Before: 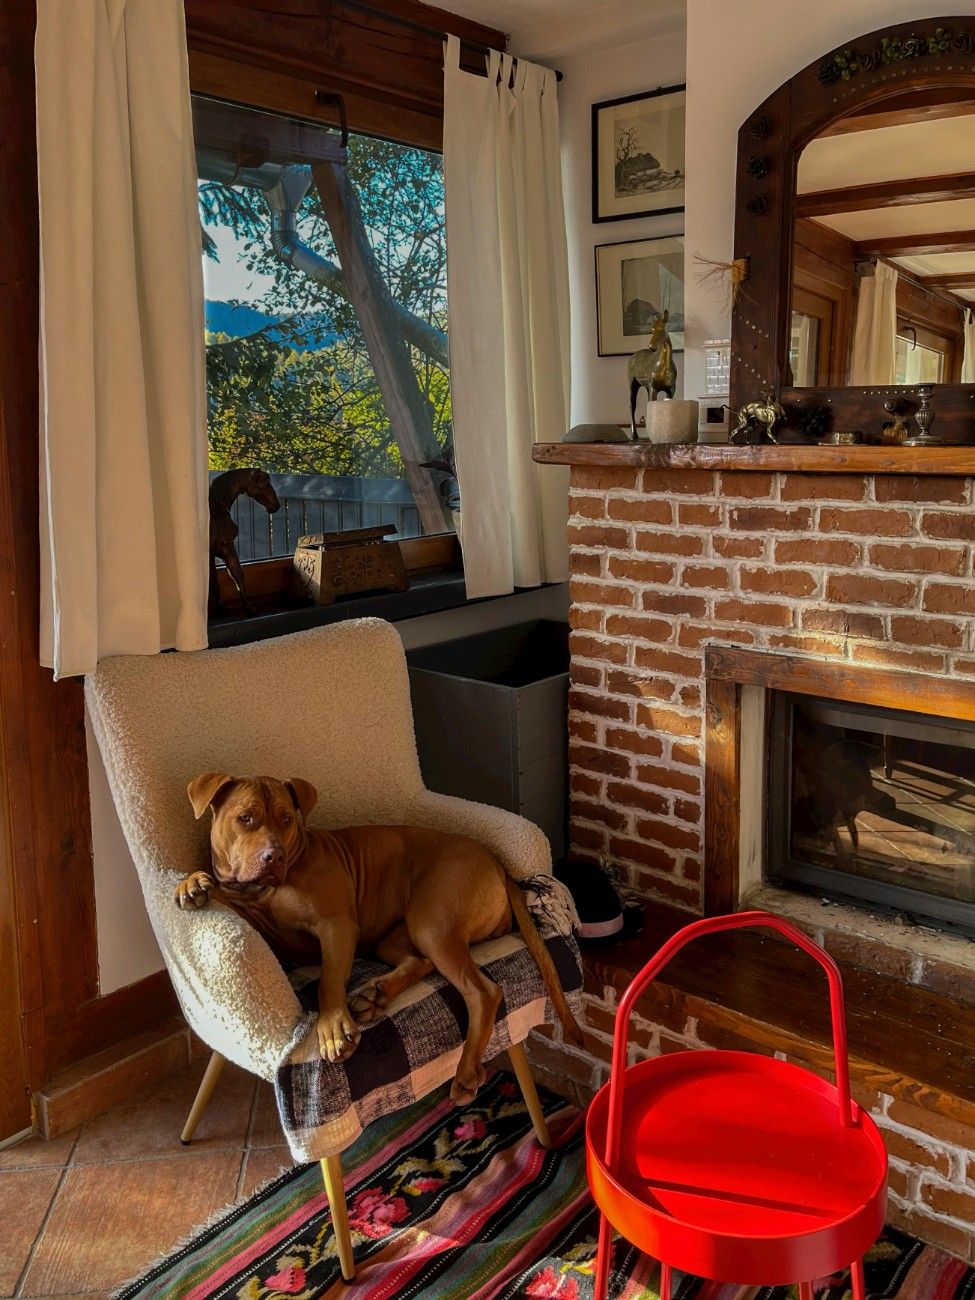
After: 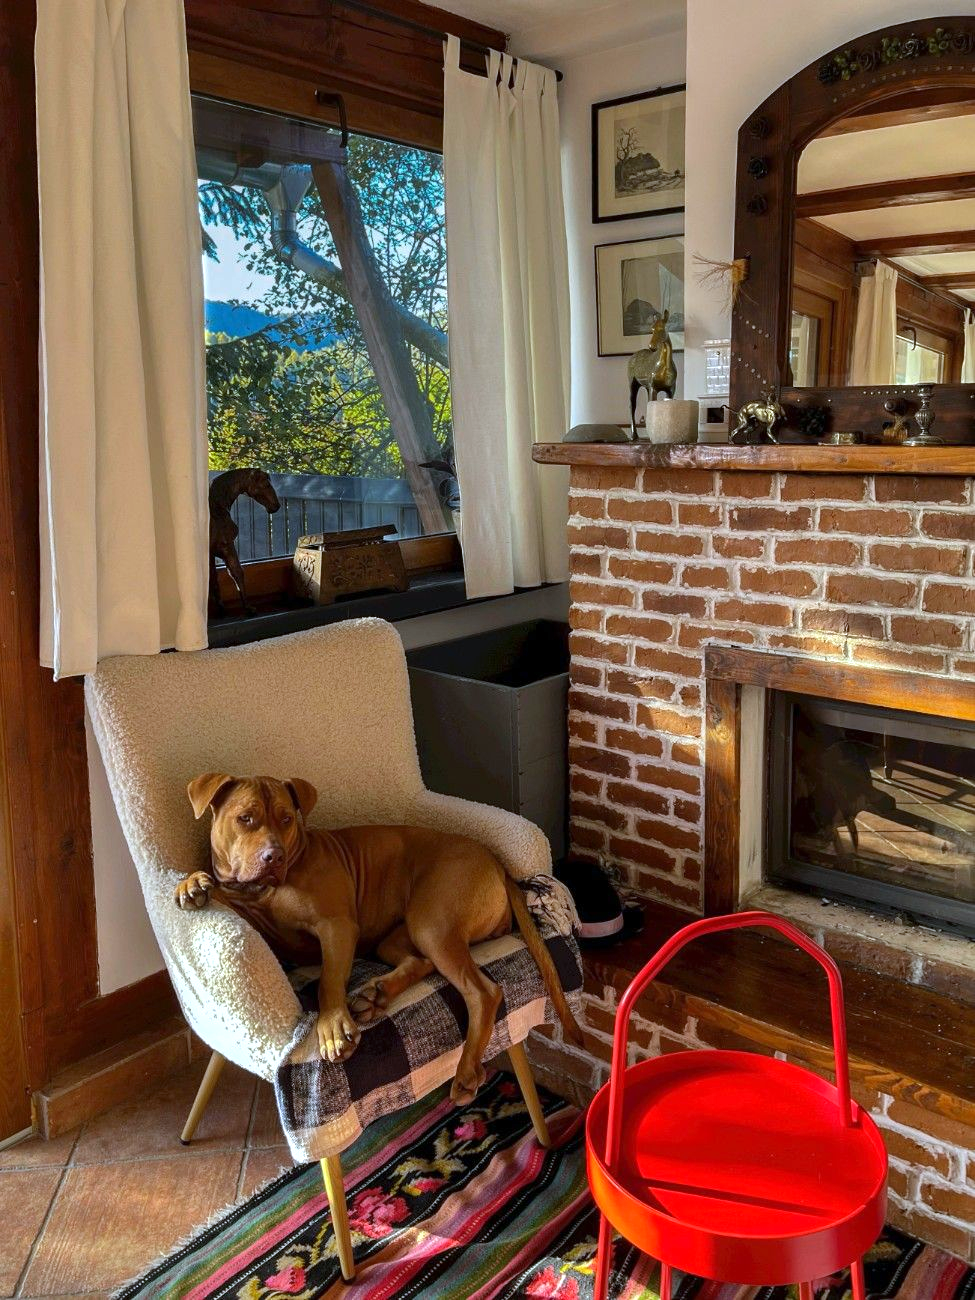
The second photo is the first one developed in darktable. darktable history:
white balance: red 0.924, blue 1.095
exposure: exposure 0.6 EV, compensate highlight preservation false
